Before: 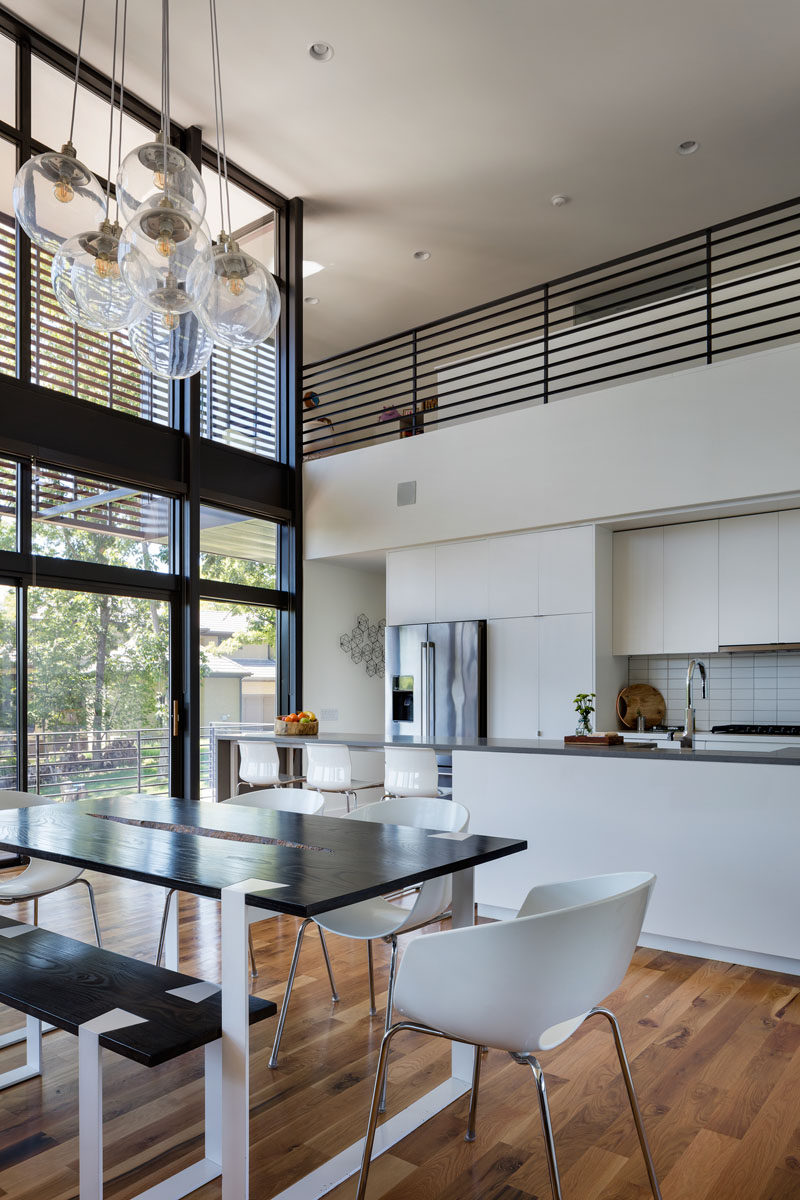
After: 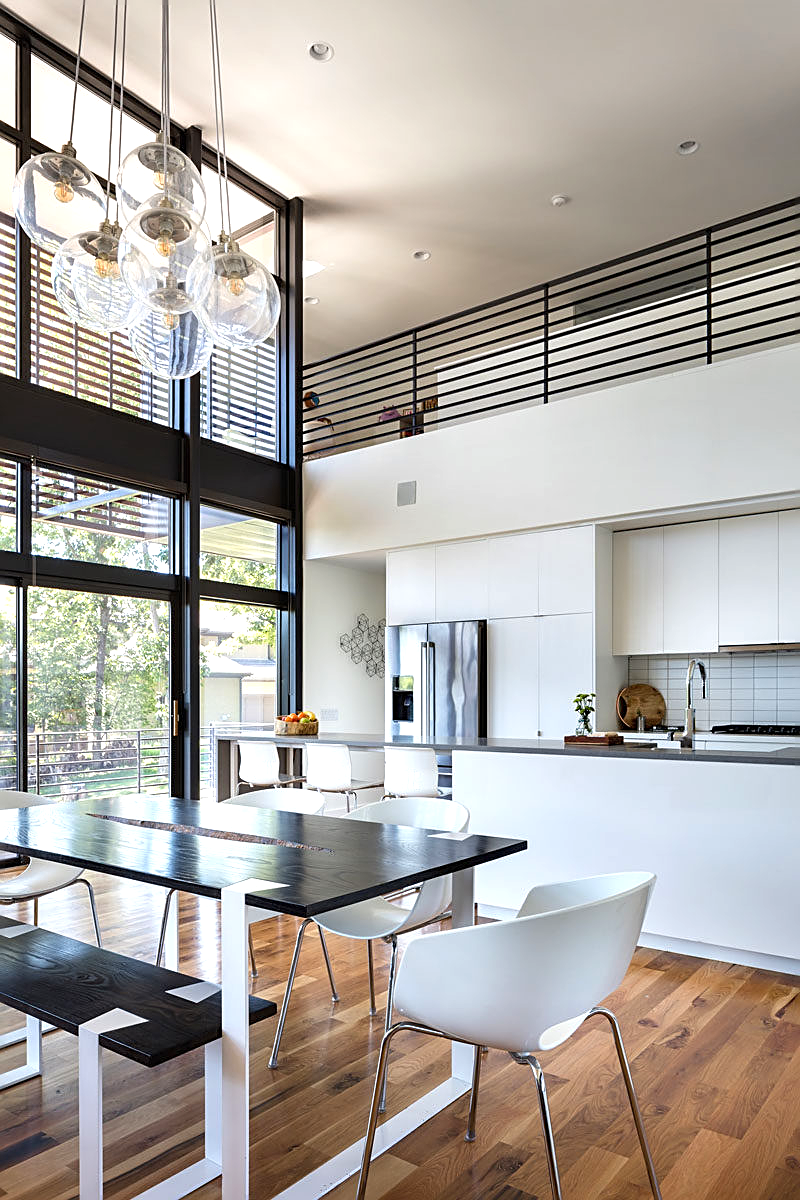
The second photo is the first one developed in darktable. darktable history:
sharpen: on, module defaults
exposure: black level correction 0, exposure 0.693 EV, compensate highlight preservation false
